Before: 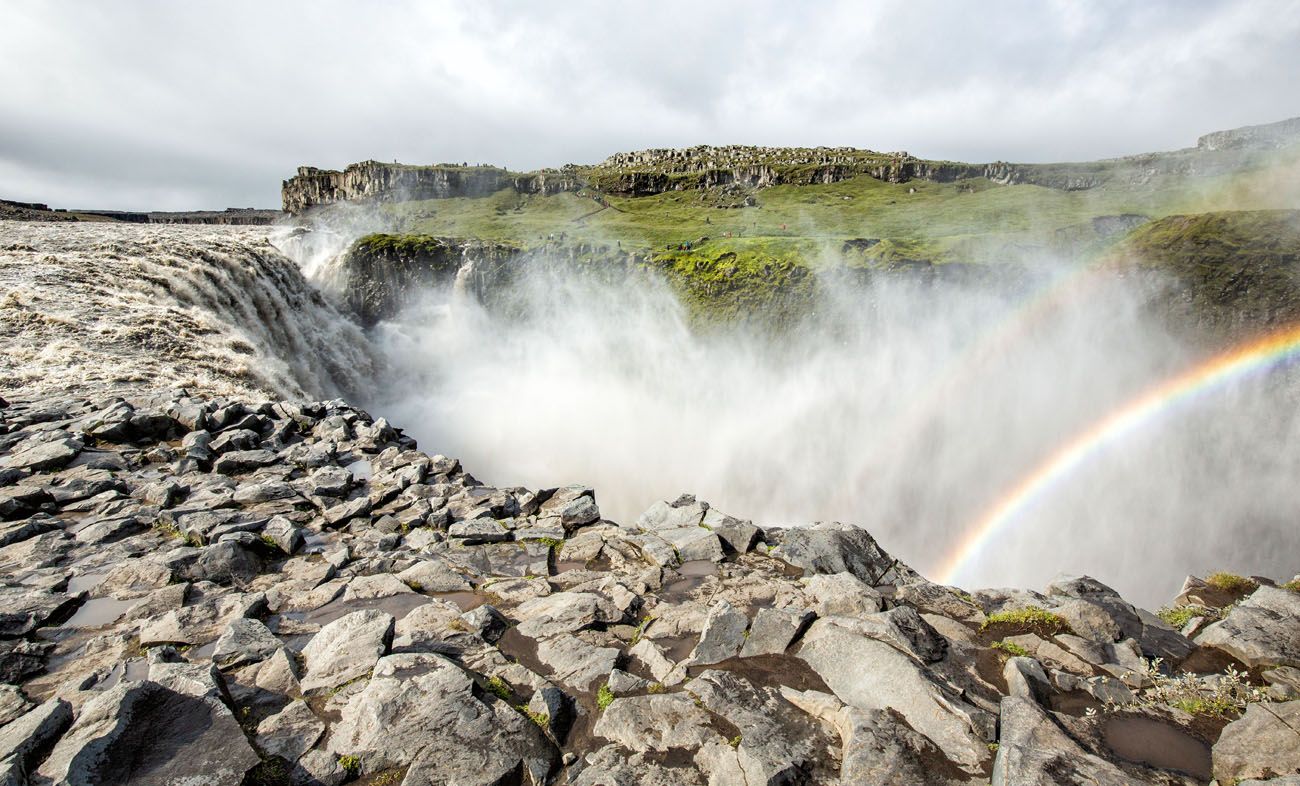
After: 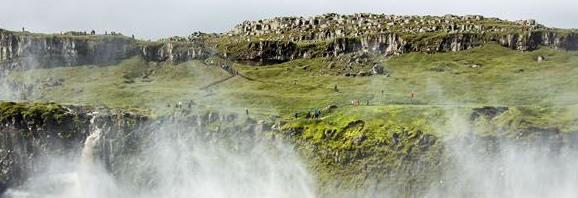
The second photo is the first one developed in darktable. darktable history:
crop: left 28.638%, top 16.81%, right 26.83%, bottom 57.983%
